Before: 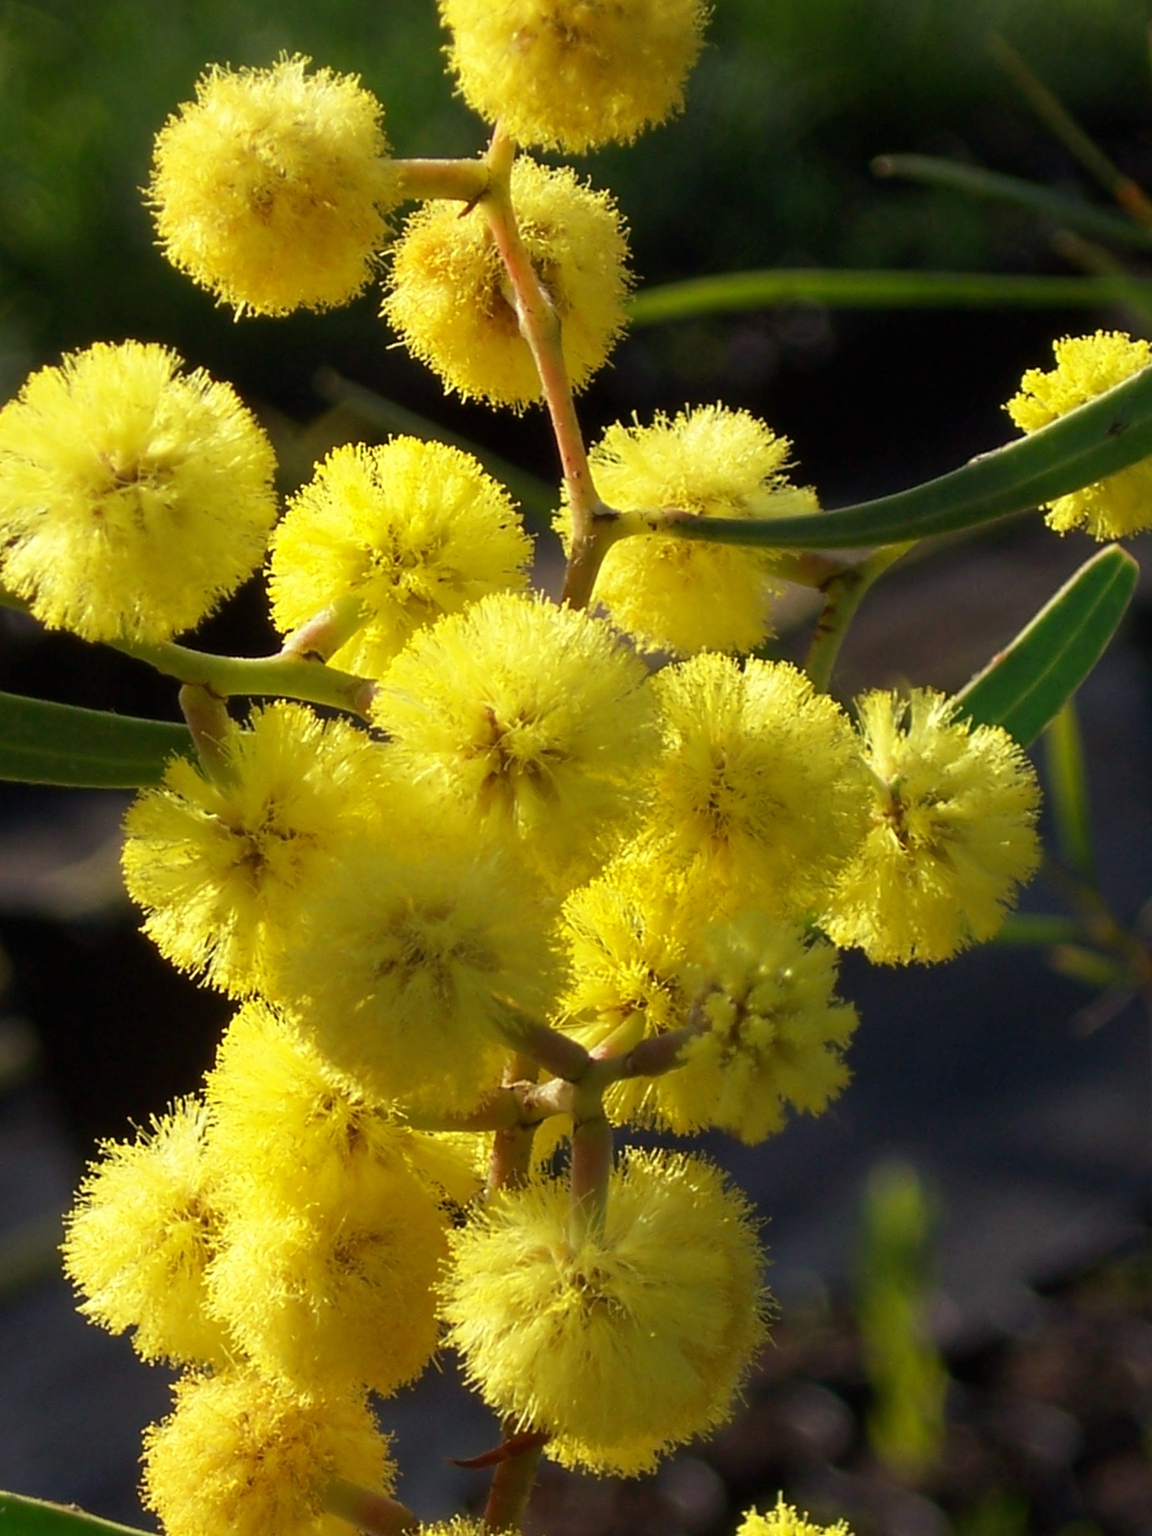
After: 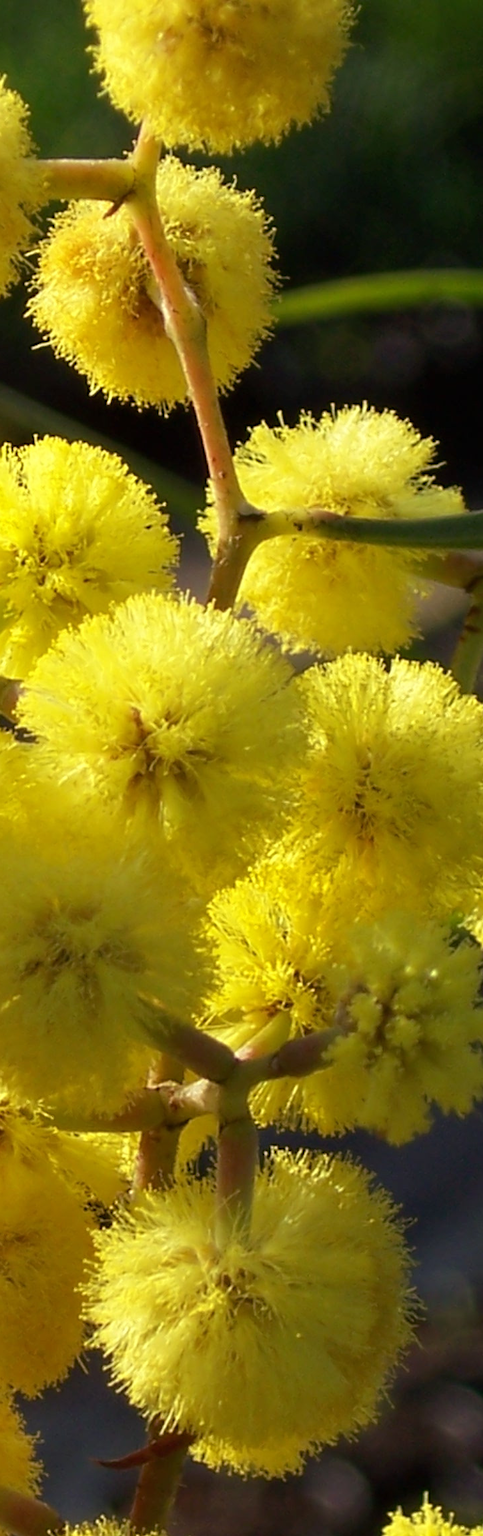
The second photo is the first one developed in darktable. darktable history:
crop: left 30.788%, right 27.209%
